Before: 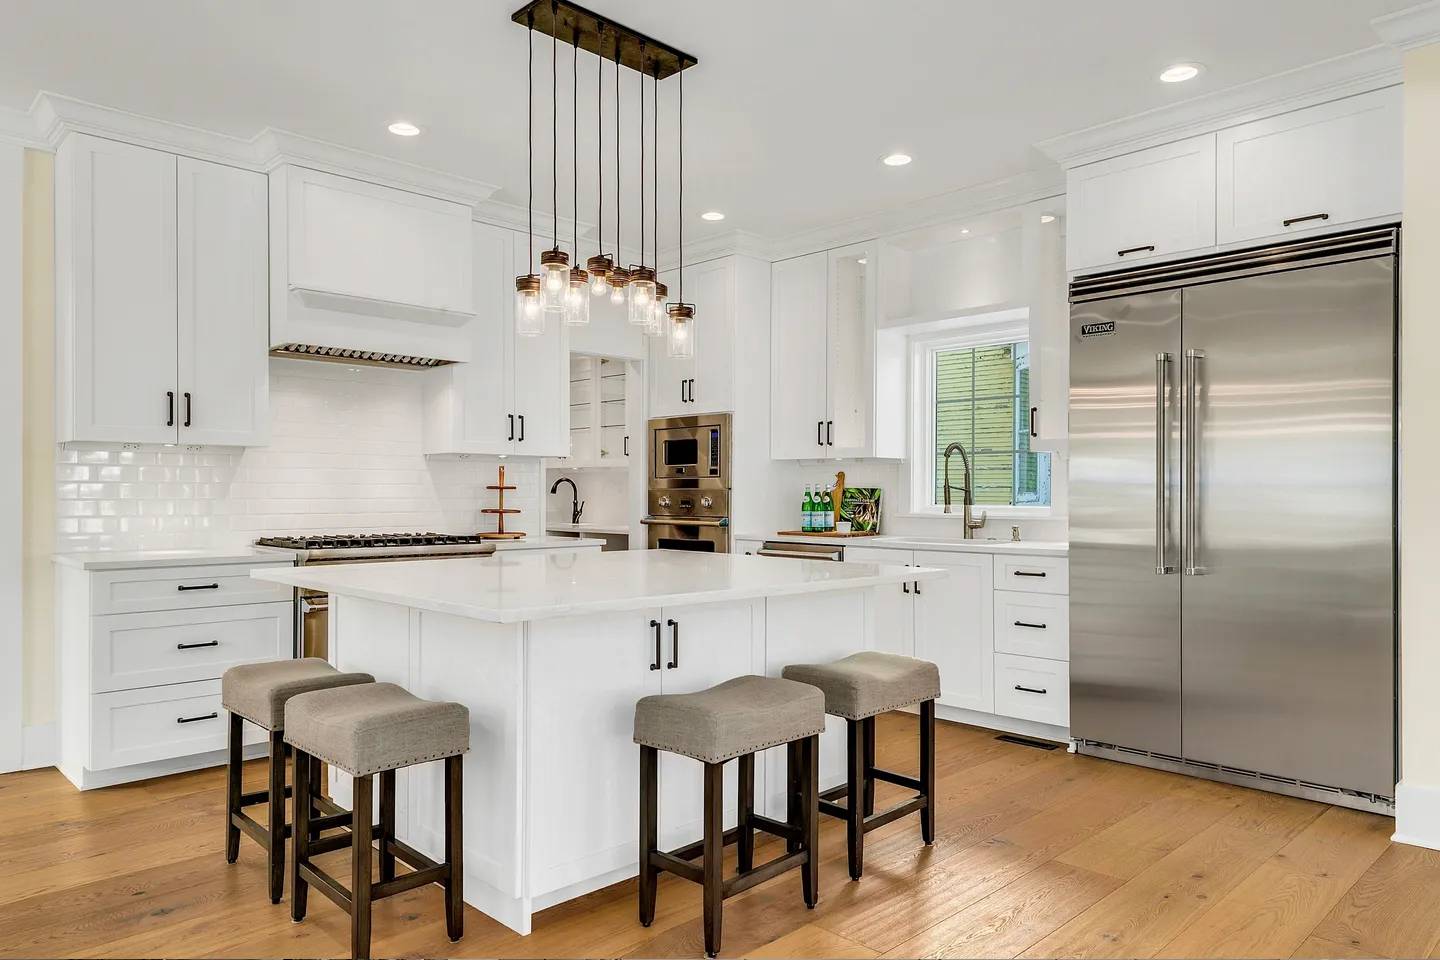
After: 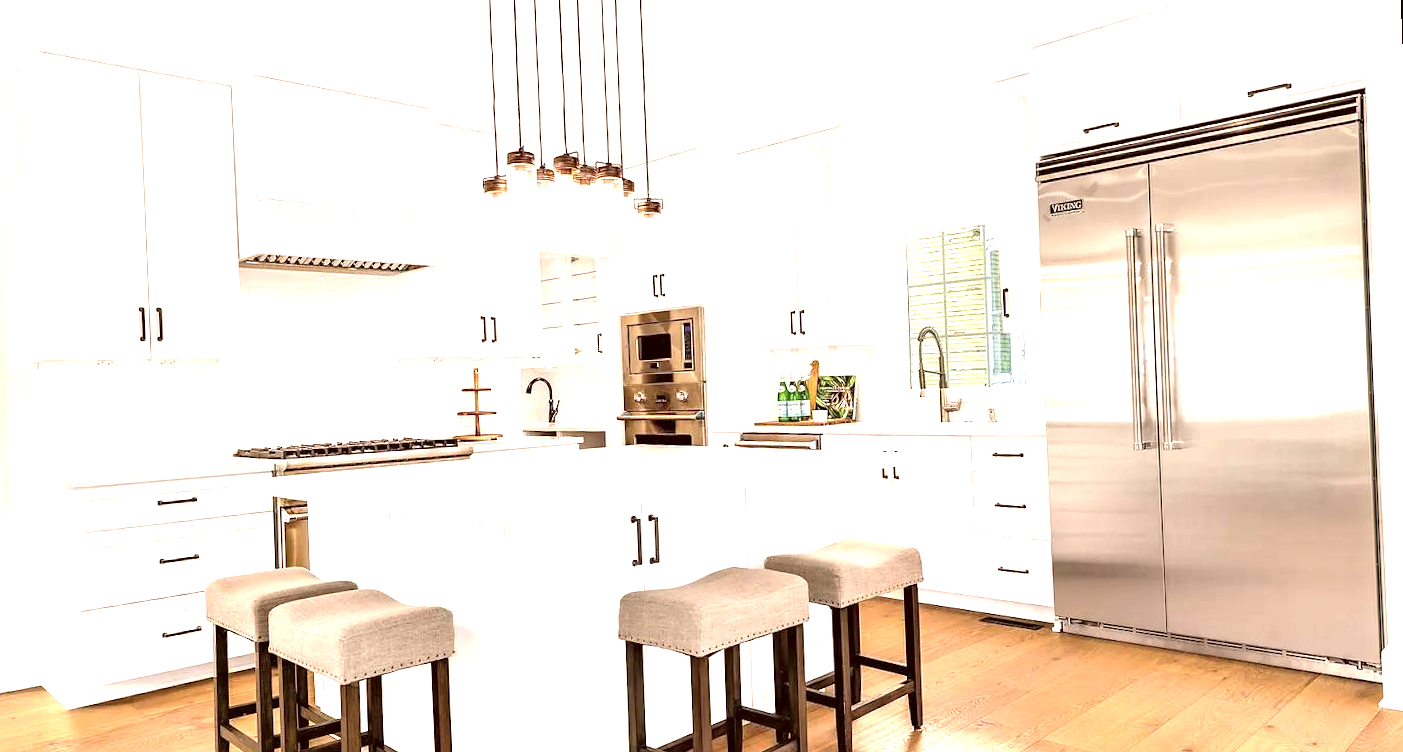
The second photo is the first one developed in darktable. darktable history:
crop and rotate: left 2.991%, top 13.302%, right 1.981%, bottom 12.636%
color correction: highlights a* 10.21, highlights b* 9.79, shadows a* 8.61, shadows b* 7.88, saturation 0.8
rotate and perspective: rotation -2.29°, automatic cropping off
exposure: black level correction 0, exposure 1.45 EV, compensate exposure bias true, compensate highlight preservation false
